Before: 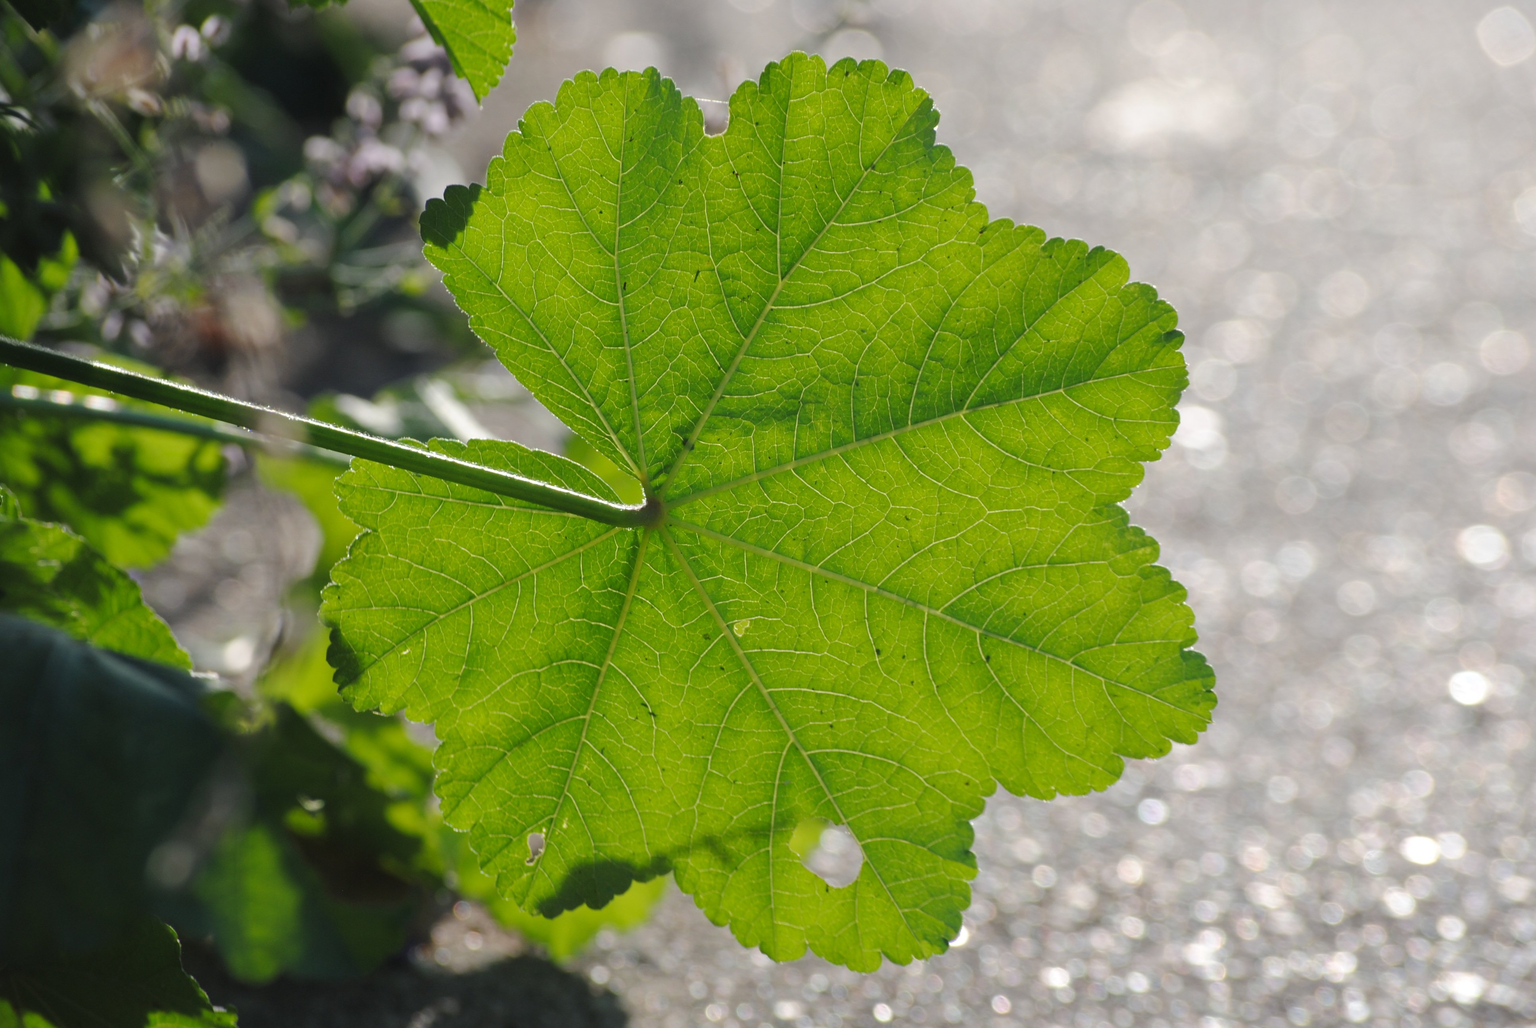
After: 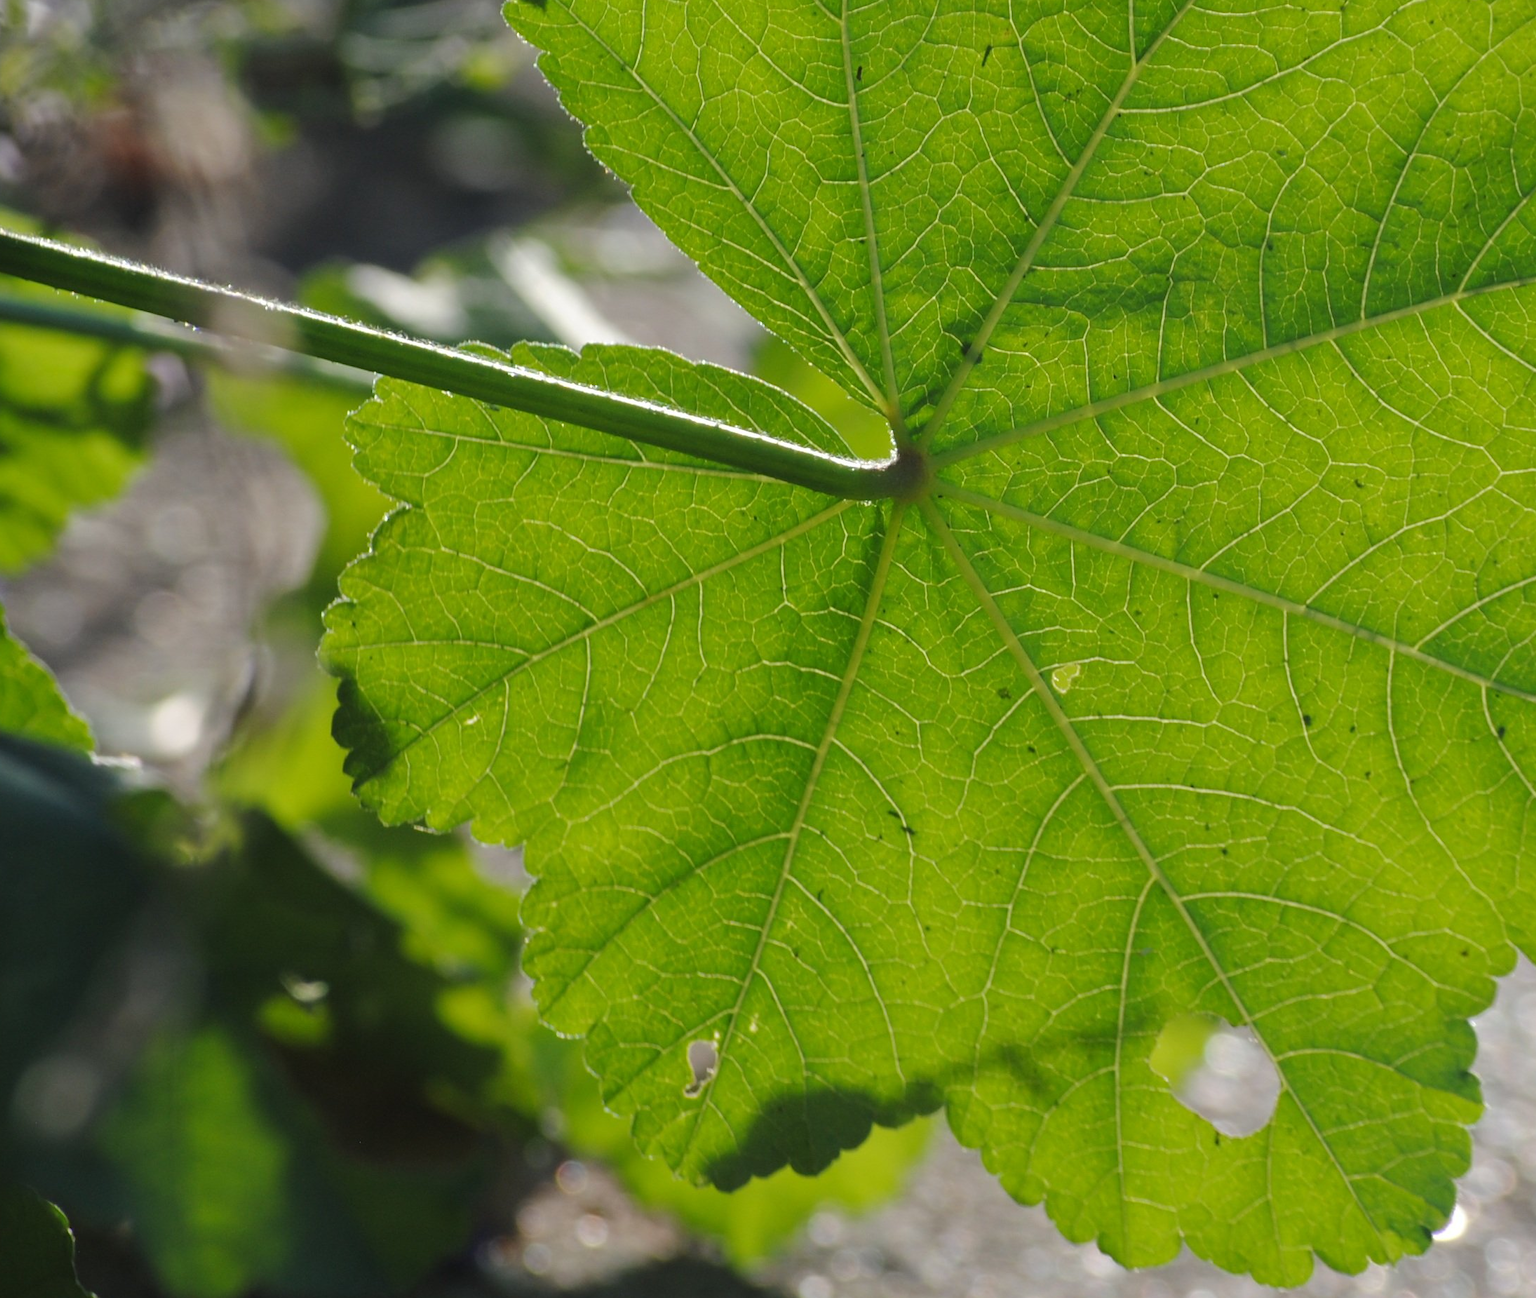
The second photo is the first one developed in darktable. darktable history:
crop: left 9.042%, top 23.829%, right 34.379%, bottom 4.687%
